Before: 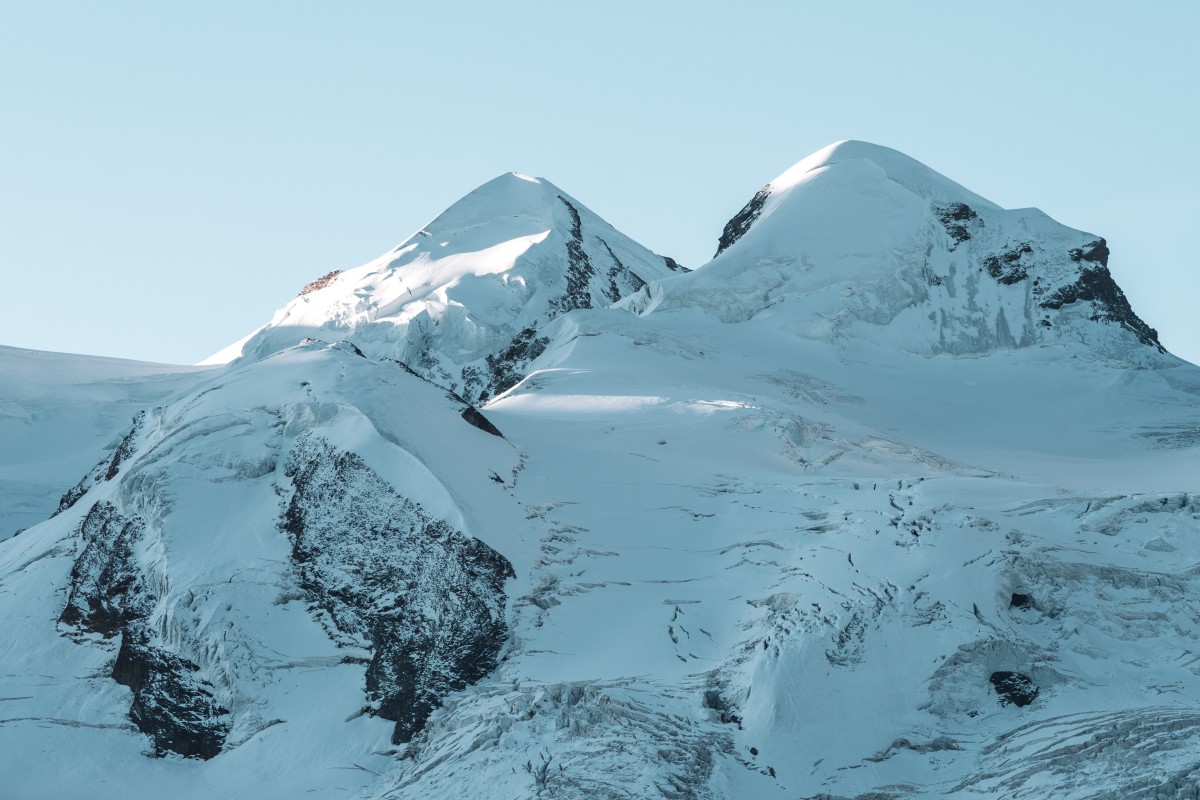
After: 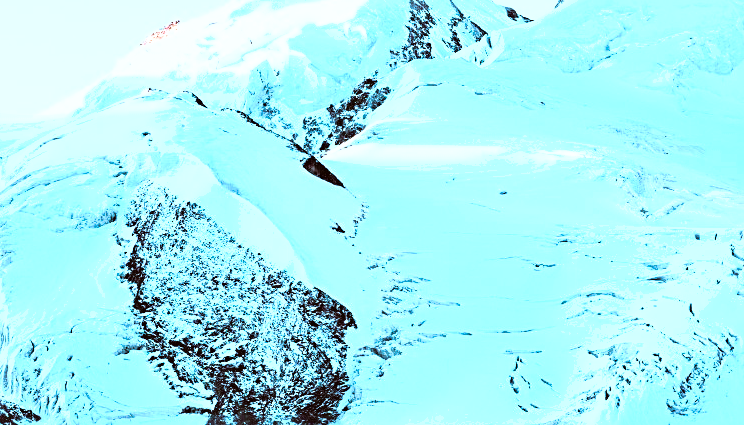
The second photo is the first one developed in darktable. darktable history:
sharpen: radius 4
color correction: highlights a* -4.98, highlights b* -3.76, shadows a* 3.83, shadows b* 4.08
shadows and highlights: shadows 10, white point adjustment 1, highlights -40
velvia: strength 75%
exposure: exposure 0.935 EV, compensate highlight preservation false
rgb curve: curves: ch0 [(0, 0) (0.21, 0.15) (0.24, 0.21) (0.5, 0.75) (0.75, 0.96) (0.89, 0.99) (1, 1)]; ch1 [(0, 0.02) (0.21, 0.13) (0.25, 0.2) (0.5, 0.67) (0.75, 0.9) (0.89, 0.97) (1, 1)]; ch2 [(0, 0.02) (0.21, 0.13) (0.25, 0.2) (0.5, 0.67) (0.75, 0.9) (0.89, 0.97) (1, 1)], compensate middle gray true
crop: left 13.312%, top 31.28%, right 24.627%, bottom 15.582%
rgb levels: mode RGB, independent channels, levels [[0, 0.5, 1], [0, 0.521, 1], [0, 0.536, 1]]
